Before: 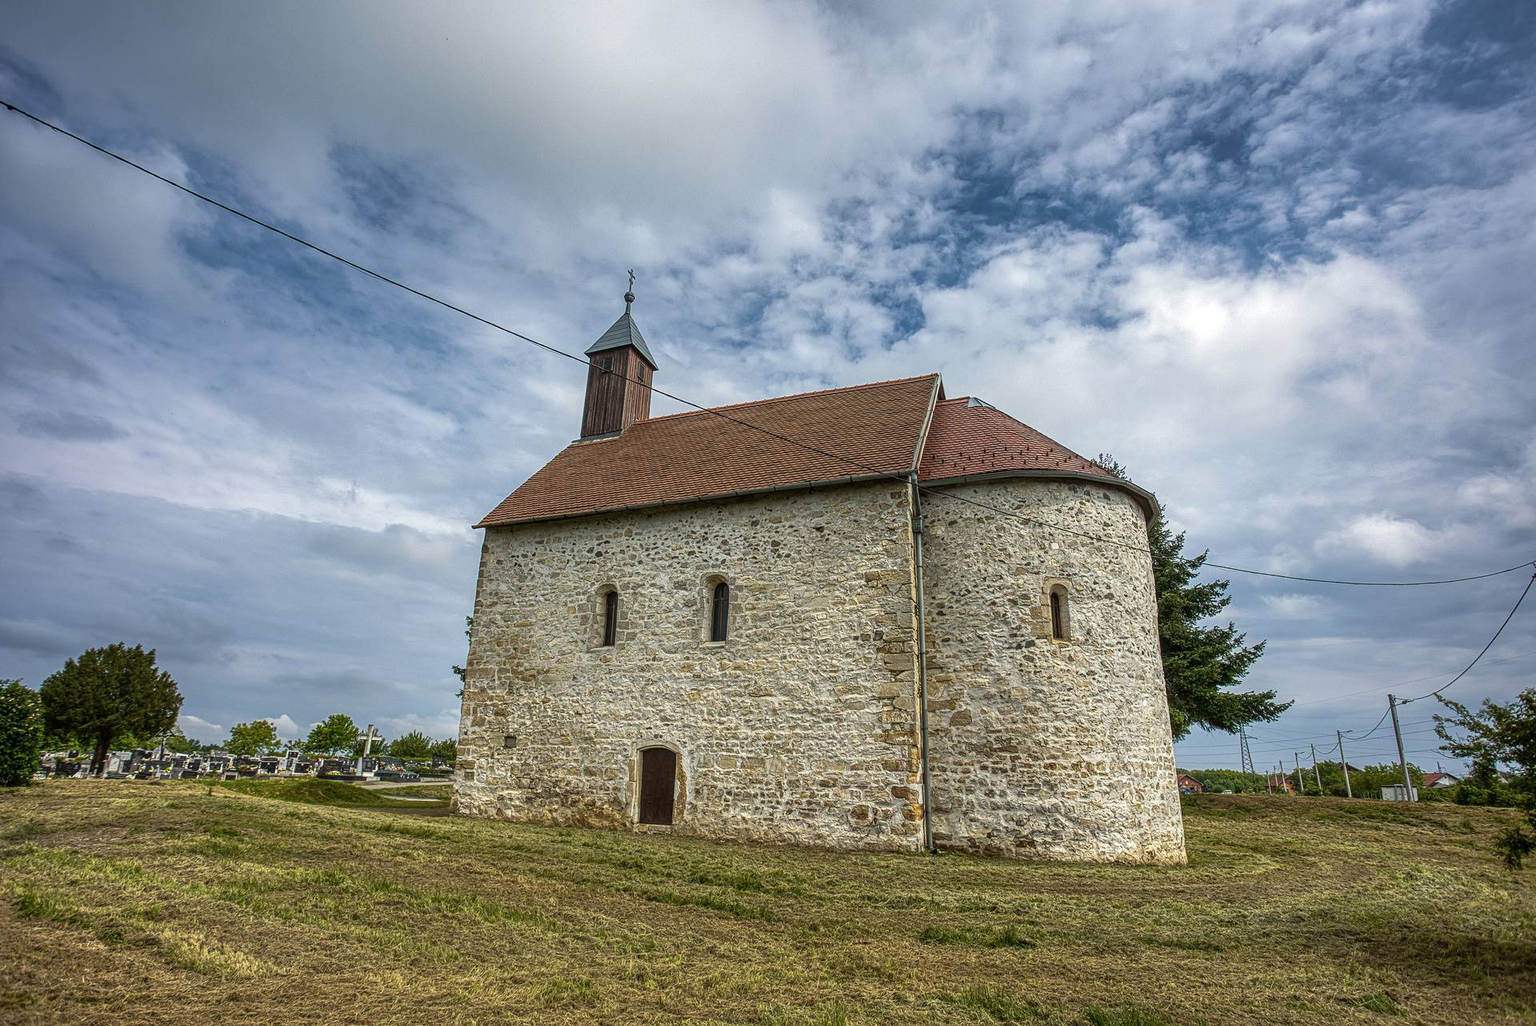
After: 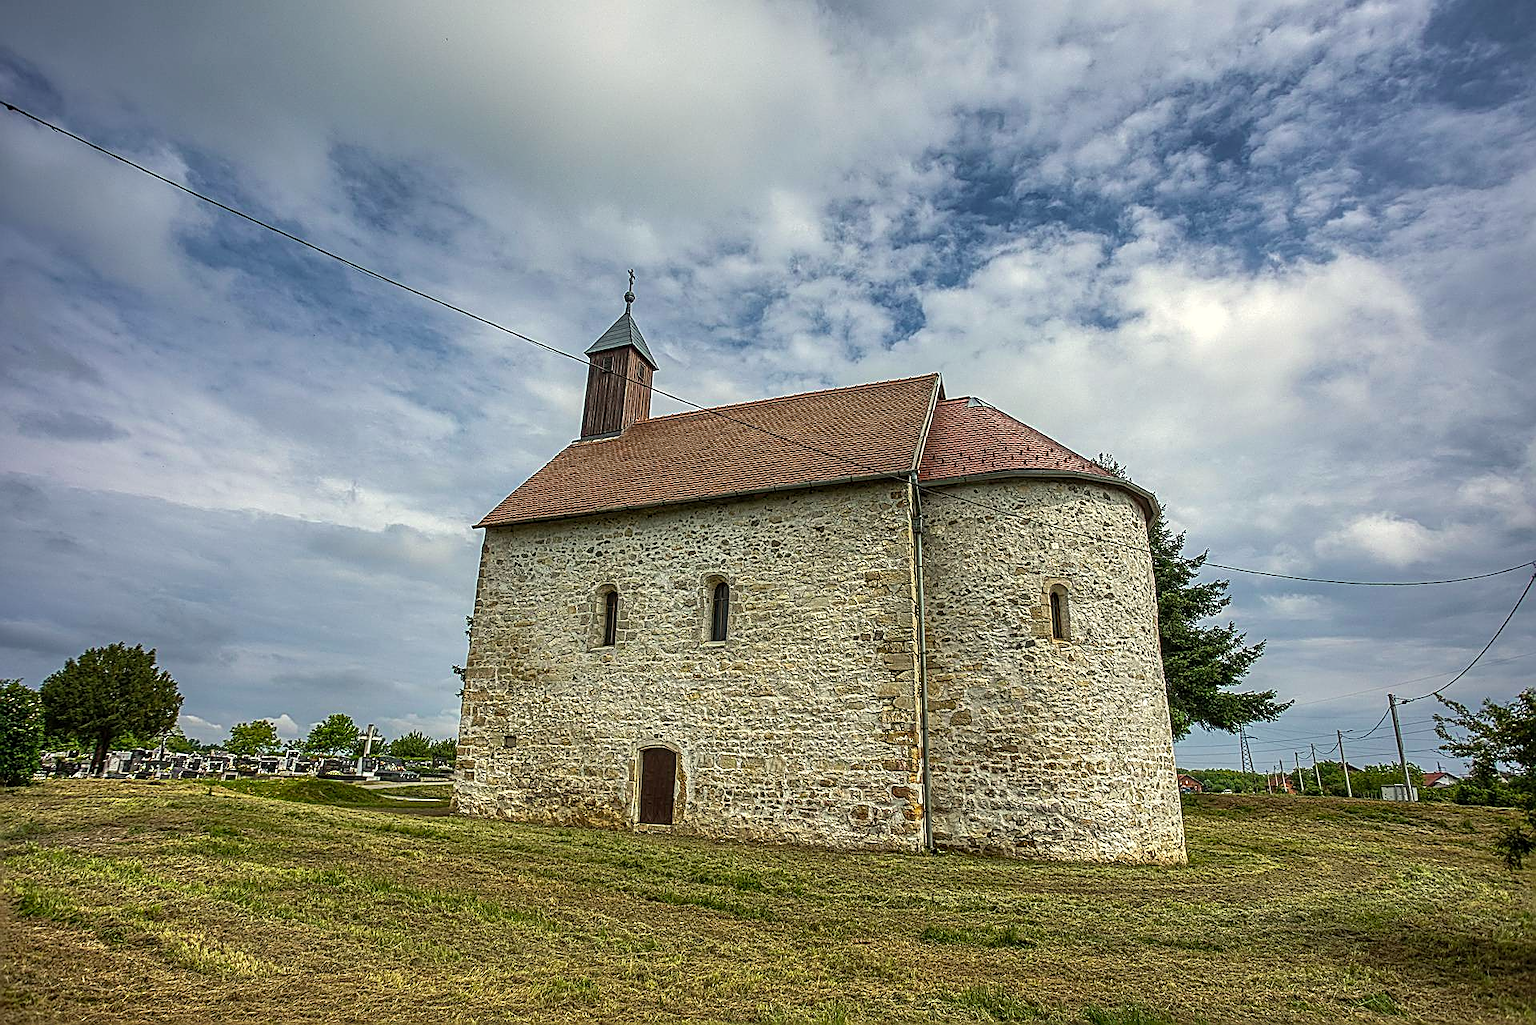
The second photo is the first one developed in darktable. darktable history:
sharpen: amount 0.912
color calibration: output R [0.948, 0.091, -0.04, 0], output G [-0.3, 1.384, -0.085, 0], output B [-0.108, 0.061, 1.08, 0], gray › normalize channels true, x 0.336, y 0.348, temperature 5469.66 K, gamut compression 0.028
shadows and highlights: radius 127.96, shadows 21.08, highlights -21.9, low approximation 0.01
